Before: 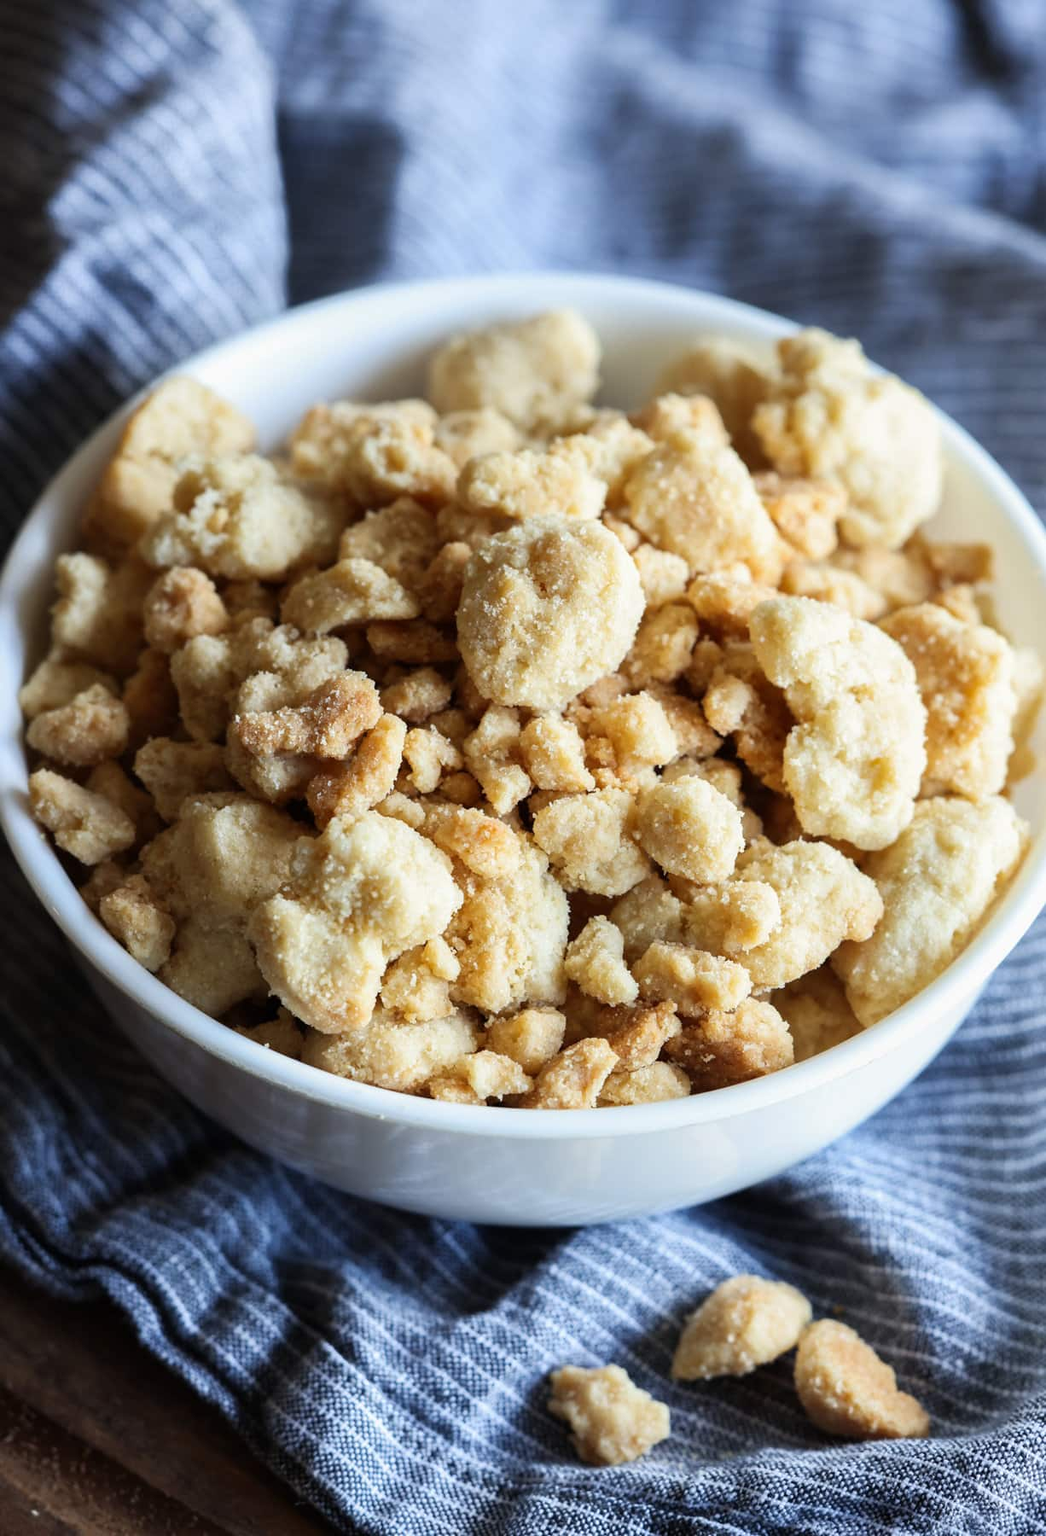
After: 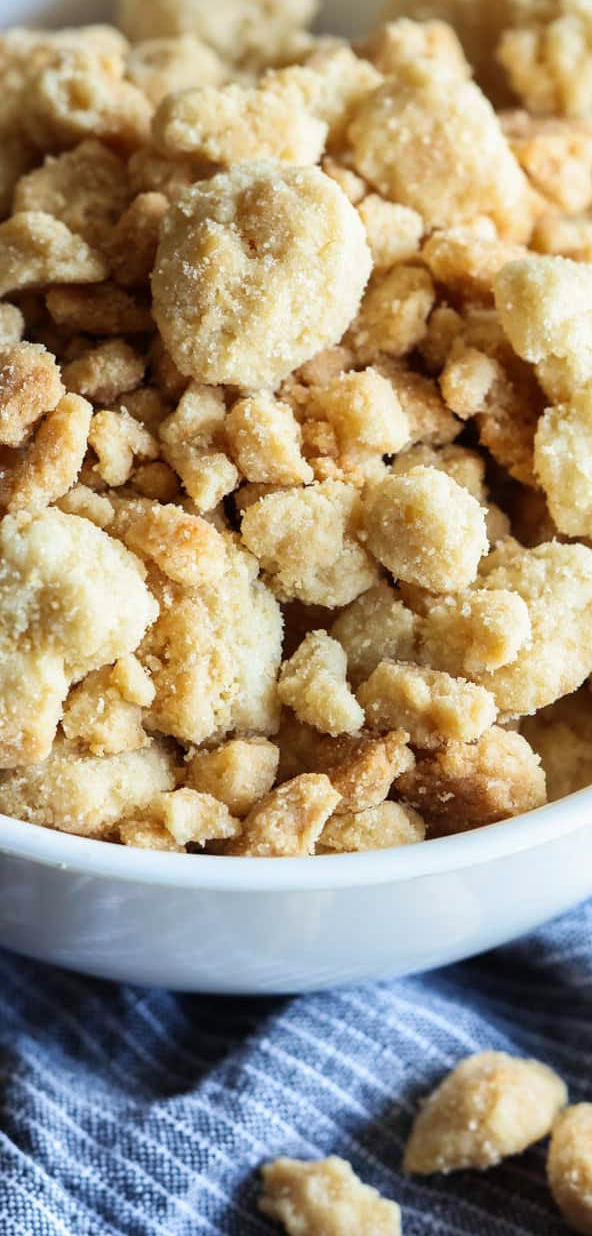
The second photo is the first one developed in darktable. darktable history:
white balance: emerald 1
crop: left 31.379%, top 24.658%, right 20.326%, bottom 6.628%
velvia: strength 15%
exposure: compensate highlight preservation false
